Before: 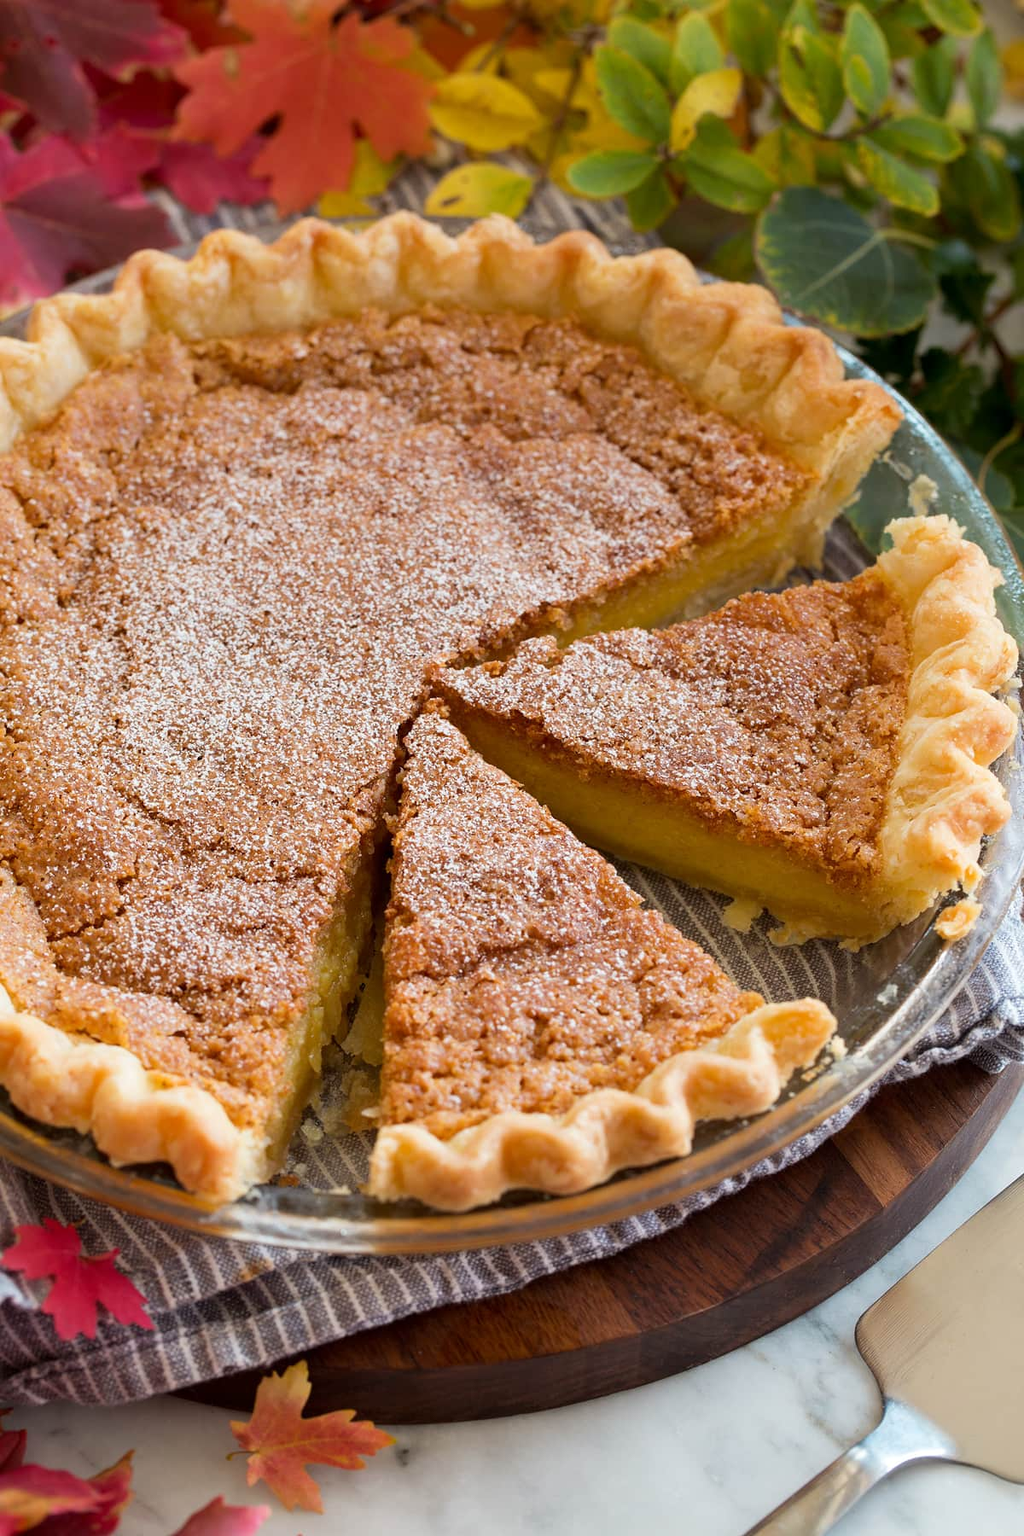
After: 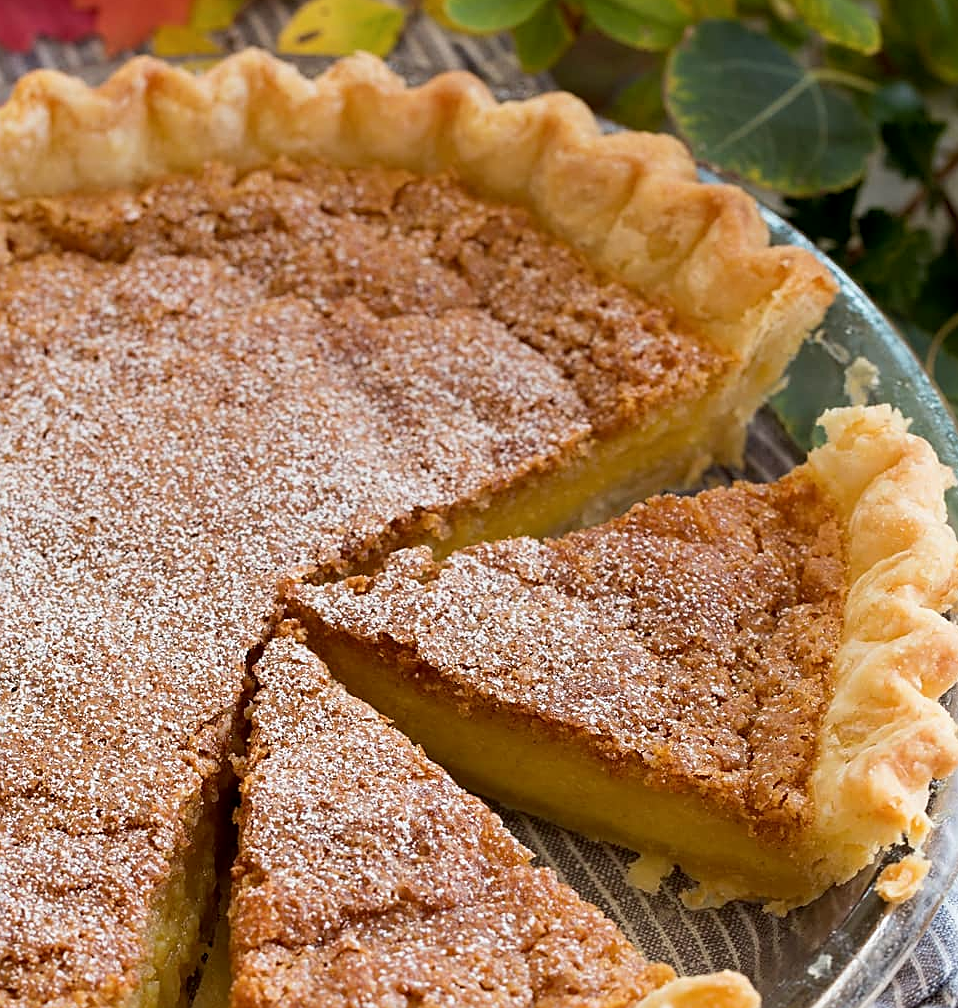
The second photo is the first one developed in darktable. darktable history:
sharpen: on, module defaults
exposure: black level correction 0.001, exposure -0.2 EV, compensate highlight preservation false
shadows and highlights: shadows -12.52, white point adjustment 3.91, highlights 27.11
crop: left 18.351%, top 11.088%, right 1.802%, bottom 32.884%
